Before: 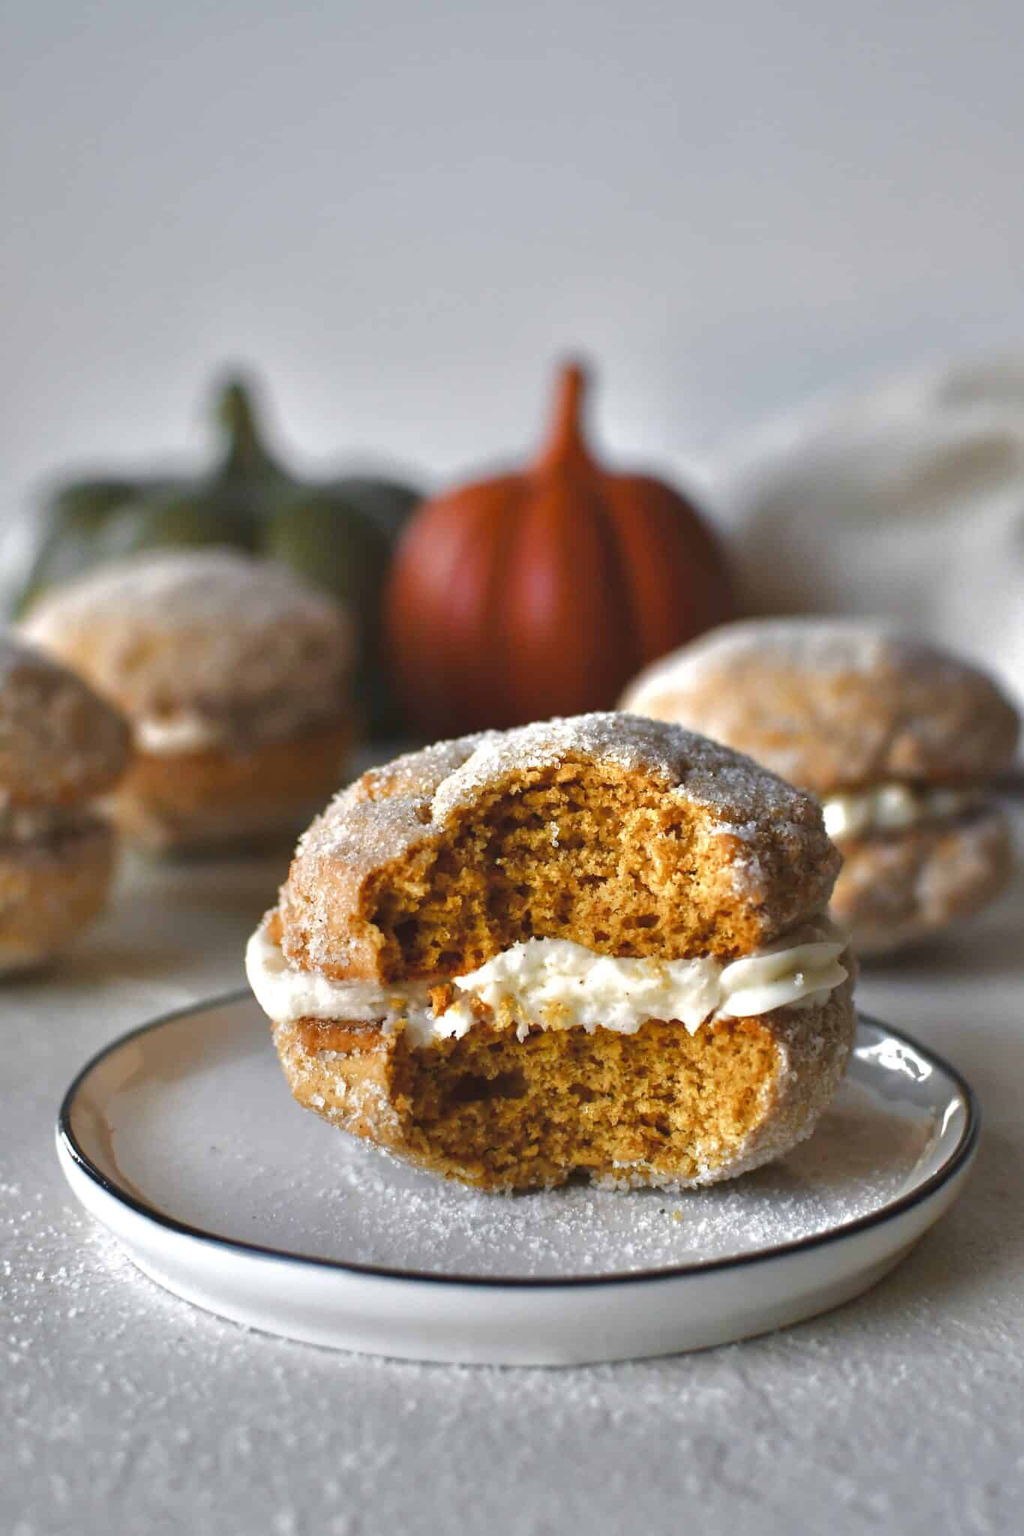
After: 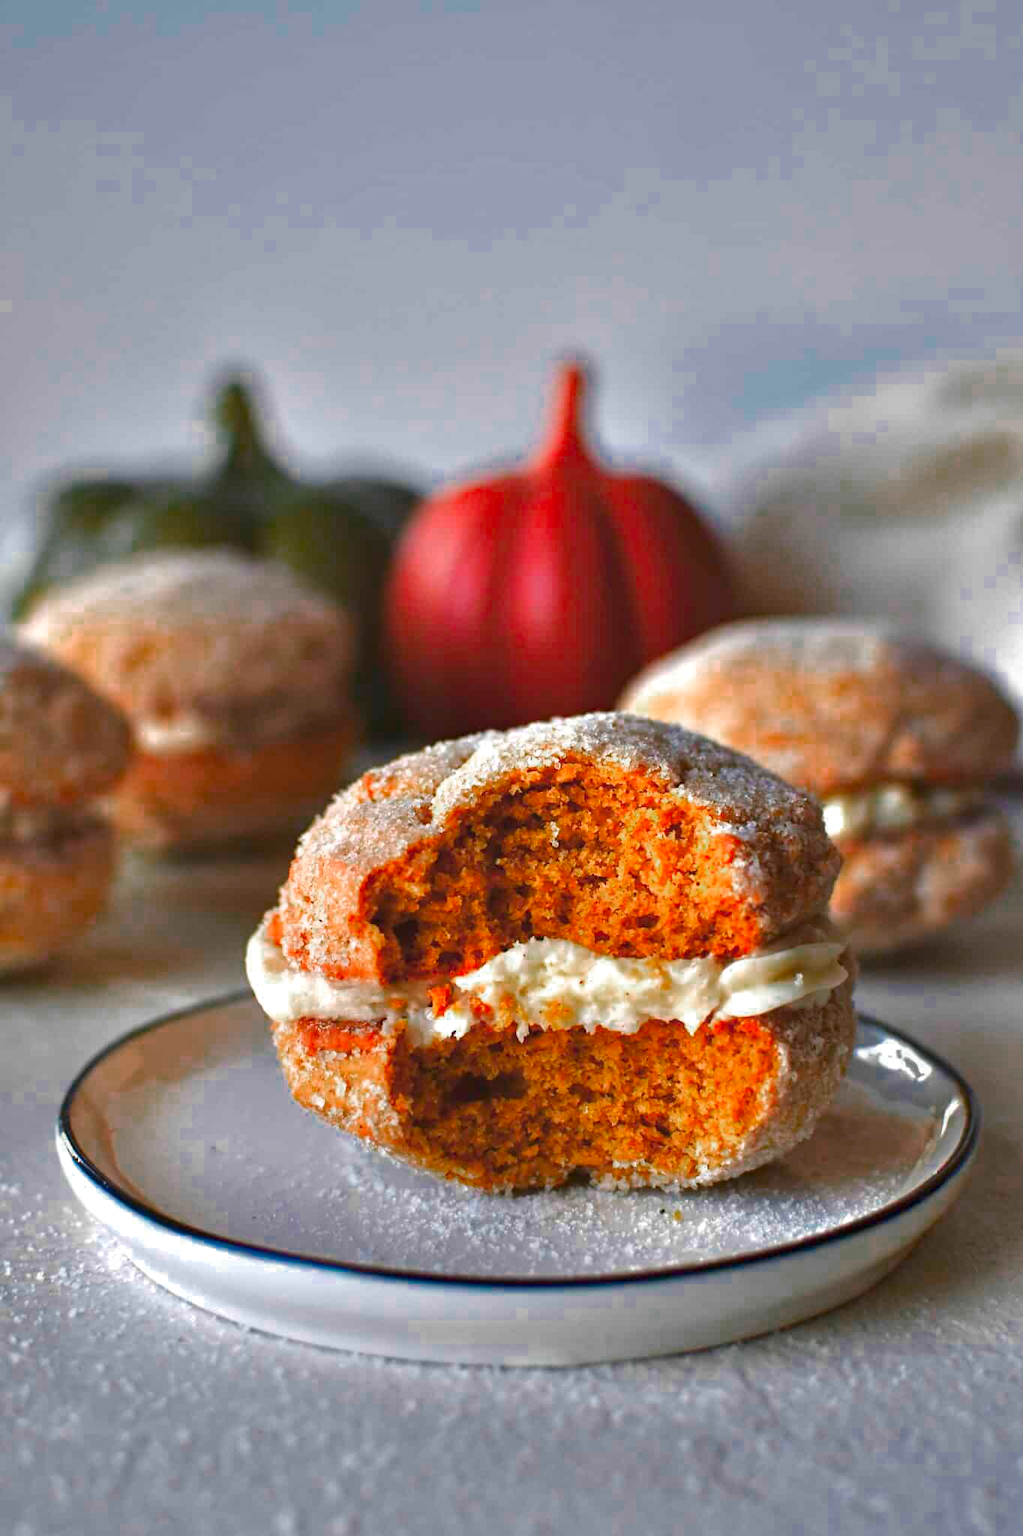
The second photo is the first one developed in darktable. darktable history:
color zones: curves: ch0 [(0, 0.553) (0.123, 0.58) (0.23, 0.419) (0.468, 0.155) (0.605, 0.132) (0.723, 0.063) (0.833, 0.172) (0.921, 0.468)]; ch1 [(0.025, 0.645) (0.229, 0.584) (0.326, 0.551) (0.537, 0.446) (0.599, 0.911) (0.708, 1) (0.805, 0.944)]; ch2 [(0.086, 0.468) (0.254, 0.464) (0.638, 0.564) (0.702, 0.592) (0.768, 0.564)]
haze removal: compatibility mode true, adaptive false
